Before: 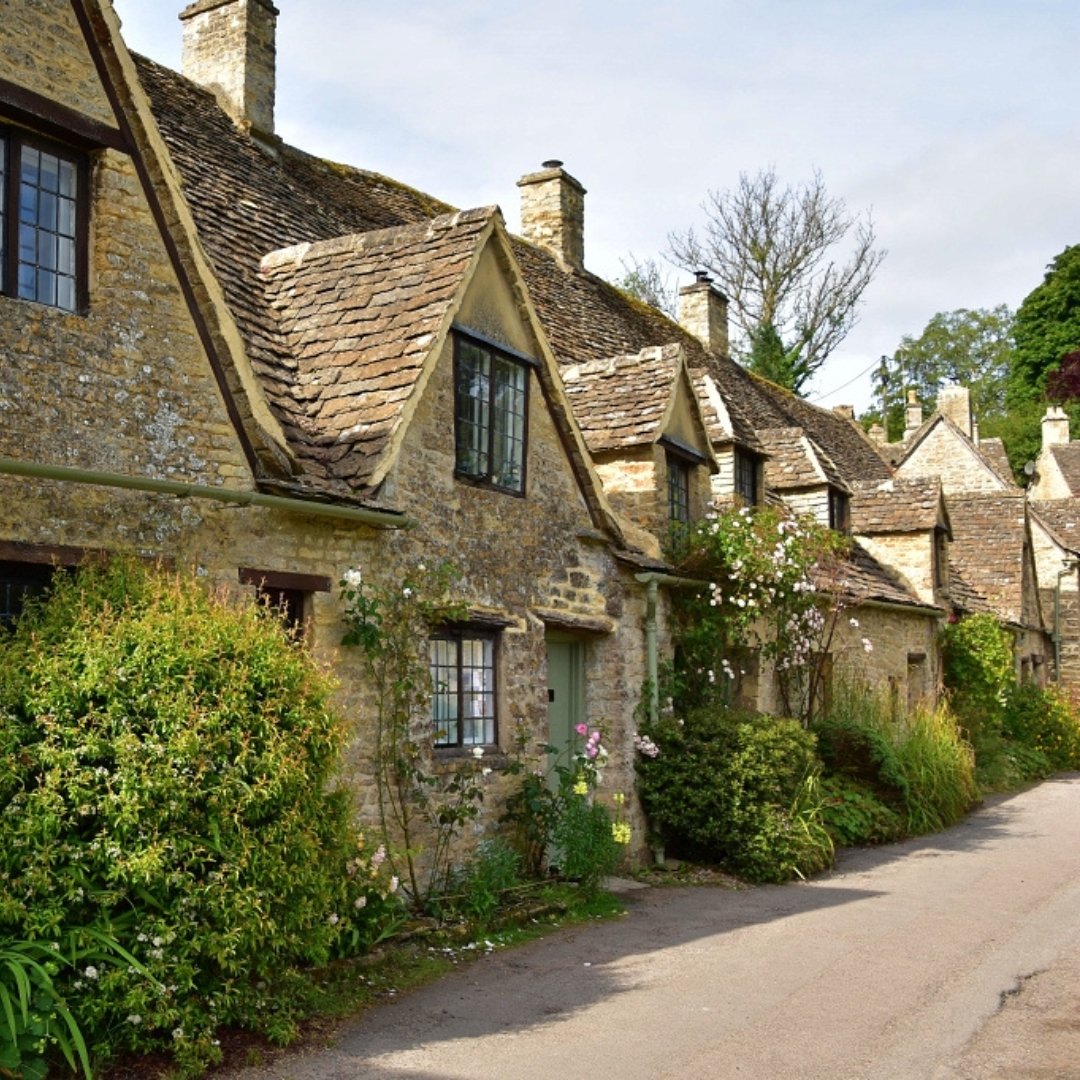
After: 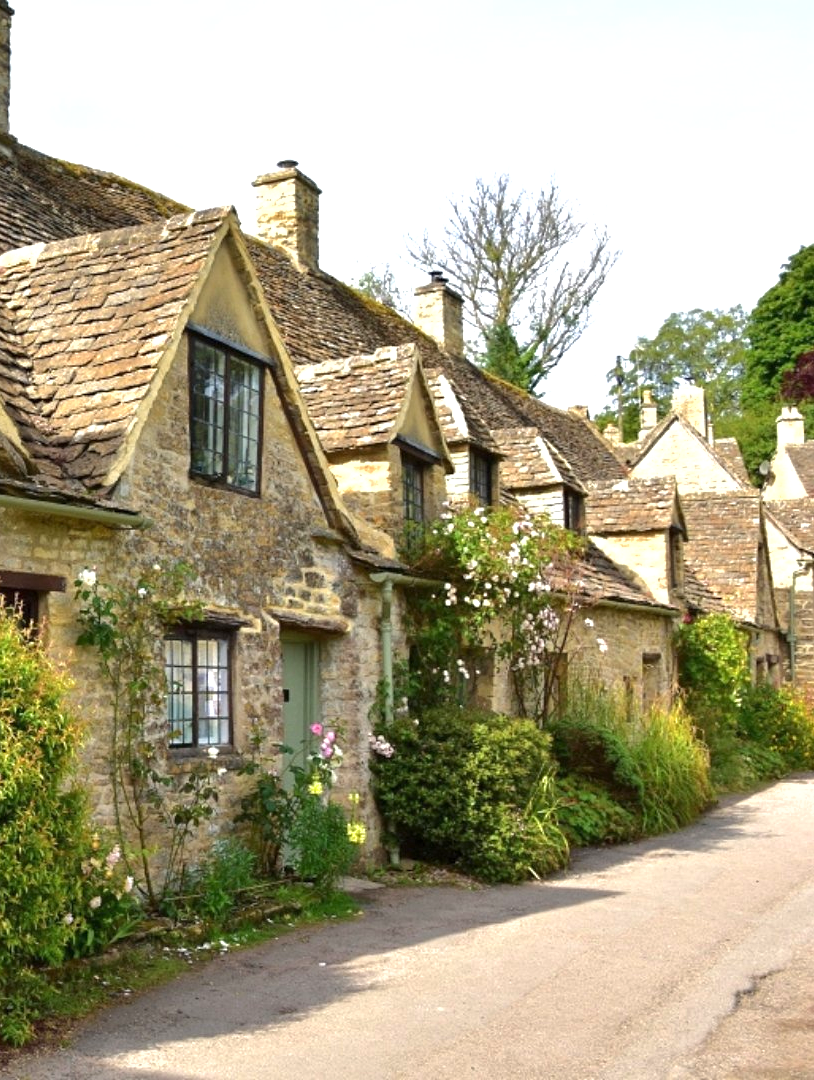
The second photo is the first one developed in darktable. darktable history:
crop and rotate: left 24.6%
exposure: exposure 0.661 EV, compensate highlight preservation false
shadows and highlights: shadows 10, white point adjustment 1, highlights -40
